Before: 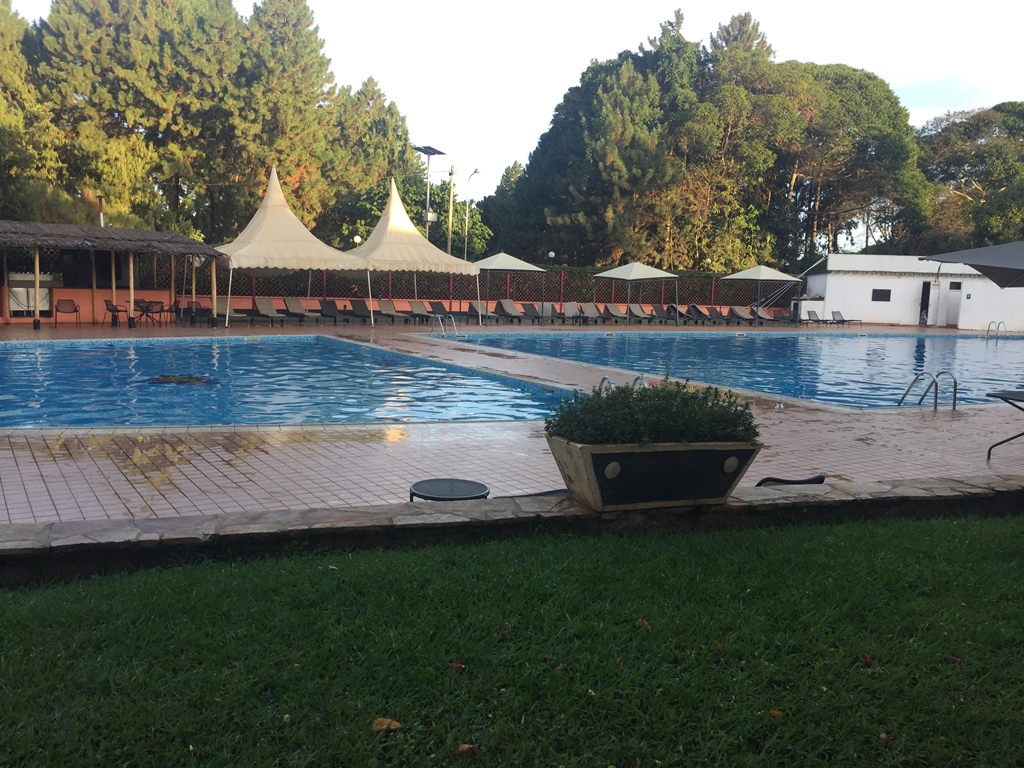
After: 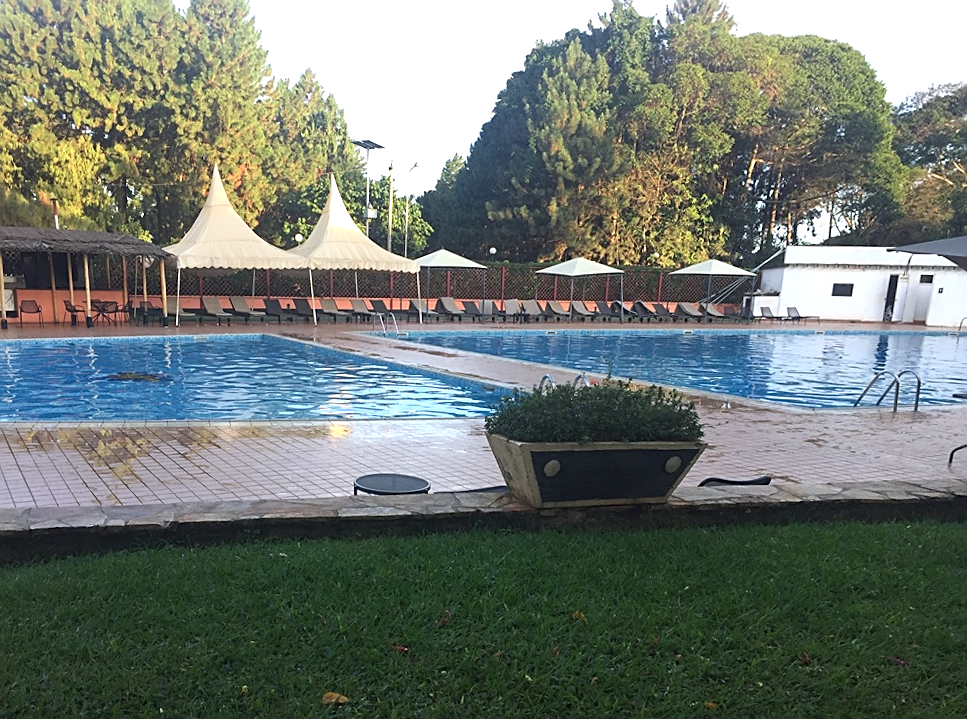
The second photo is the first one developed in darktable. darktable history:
white balance: red 0.976, blue 1.04
exposure: black level correction 0, exposure 0.6 EV, compensate highlight preservation false
sharpen: on, module defaults
rotate and perspective: rotation 0.062°, lens shift (vertical) 0.115, lens shift (horizontal) -0.133, crop left 0.047, crop right 0.94, crop top 0.061, crop bottom 0.94
